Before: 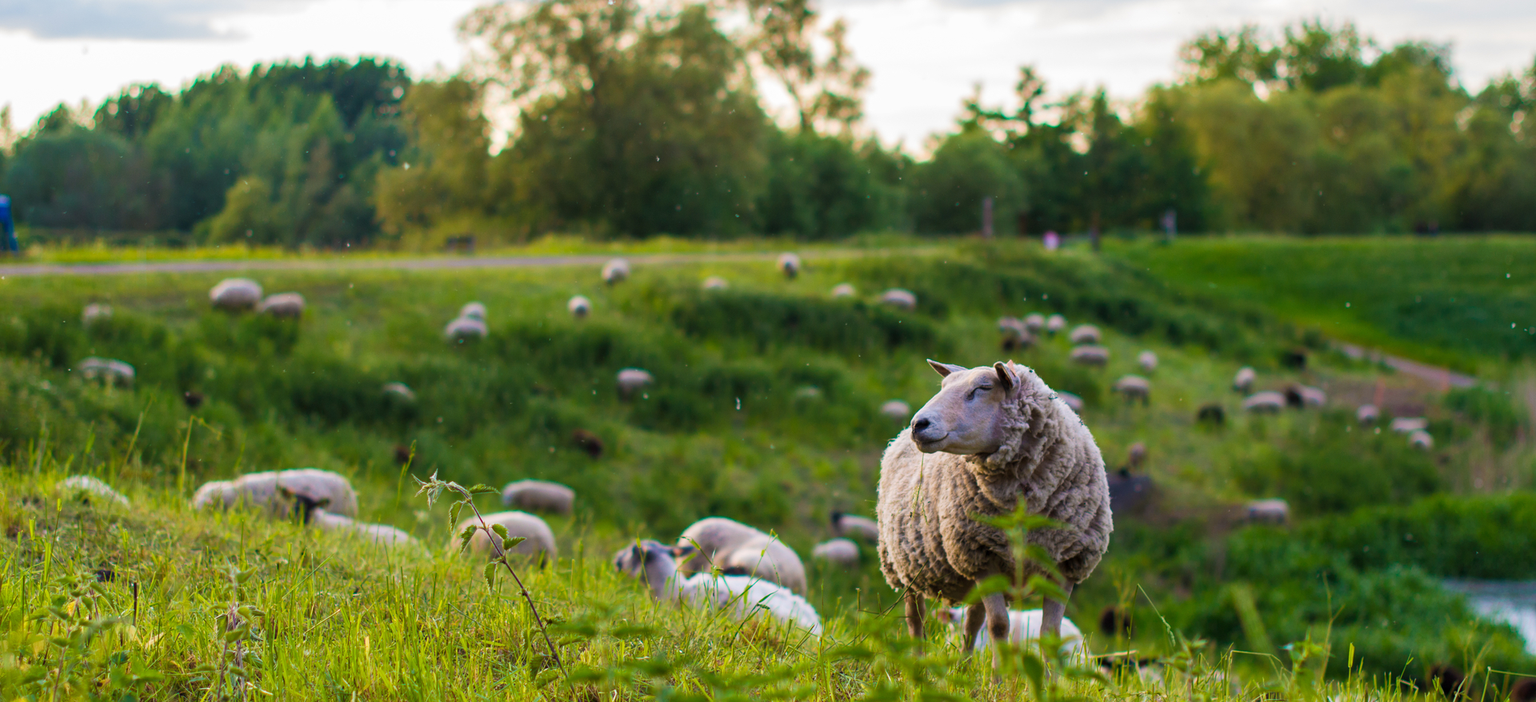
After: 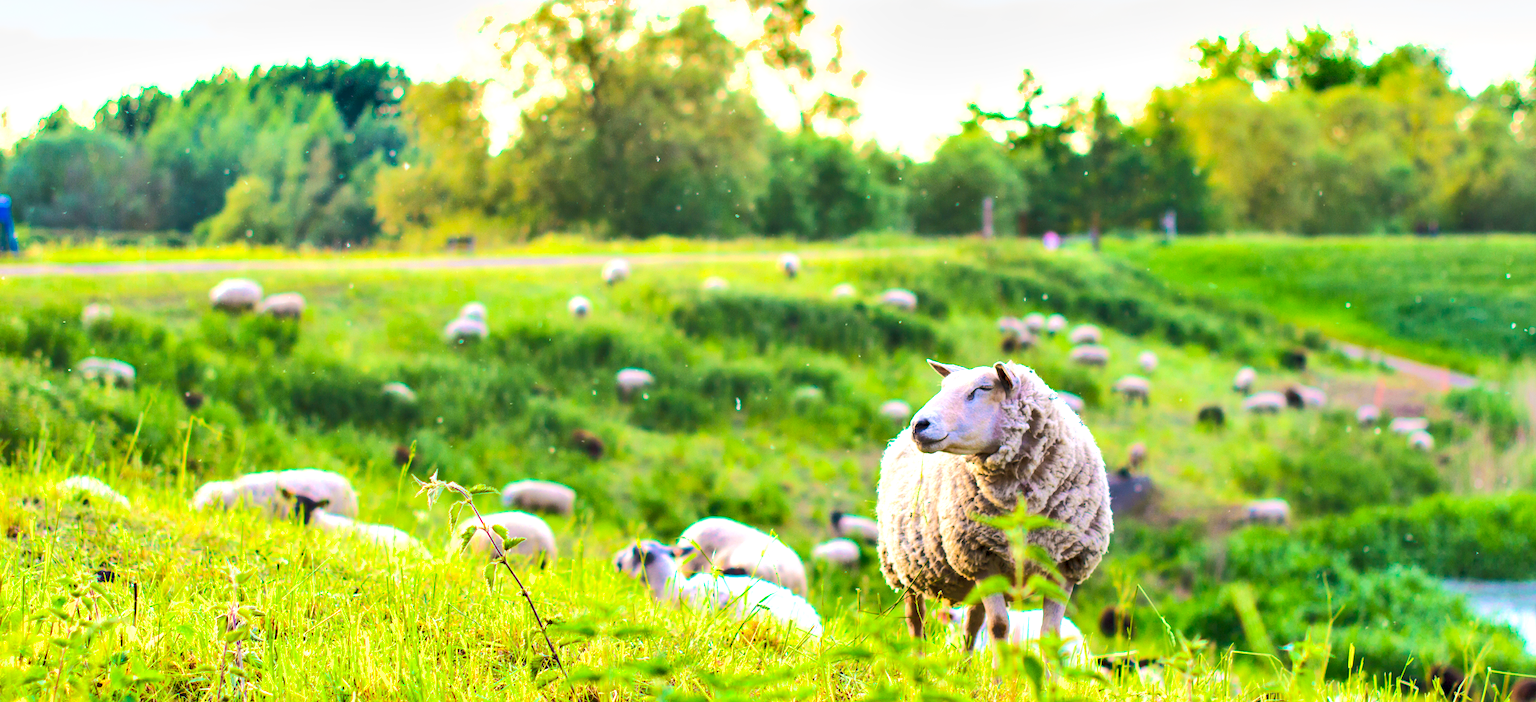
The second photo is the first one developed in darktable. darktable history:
shadows and highlights: shadows 52.63, soften with gaussian
exposure: black level correction 0.001, exposure 0.5 EV, compensate highlight preservation false
tone equalizer: -8 EV 1.98 EV, -7 EV 1.97 EV, -6 EV 1.96 EV, -5 EV 1.98 EV, -4 EV 1.98 EV, -3 EV 1.47 EV, -2 EV 0.973 EV, -1 EV 0.498 EV, edges refinement/feathering 500, mask exposure compensation -1.57 EV, preserve details no
